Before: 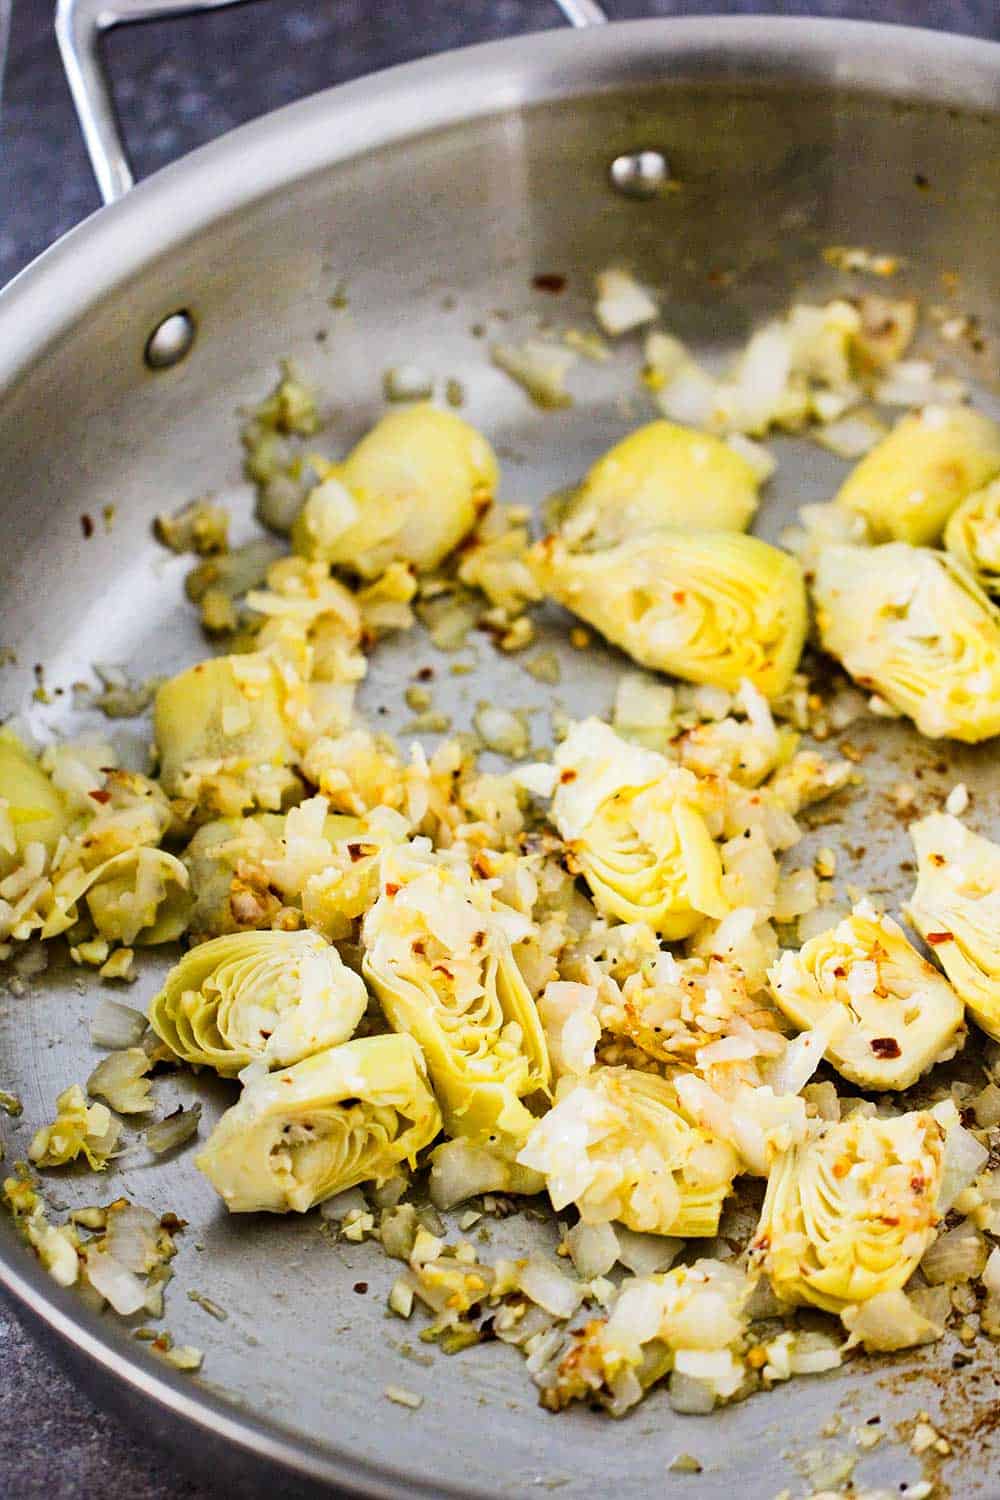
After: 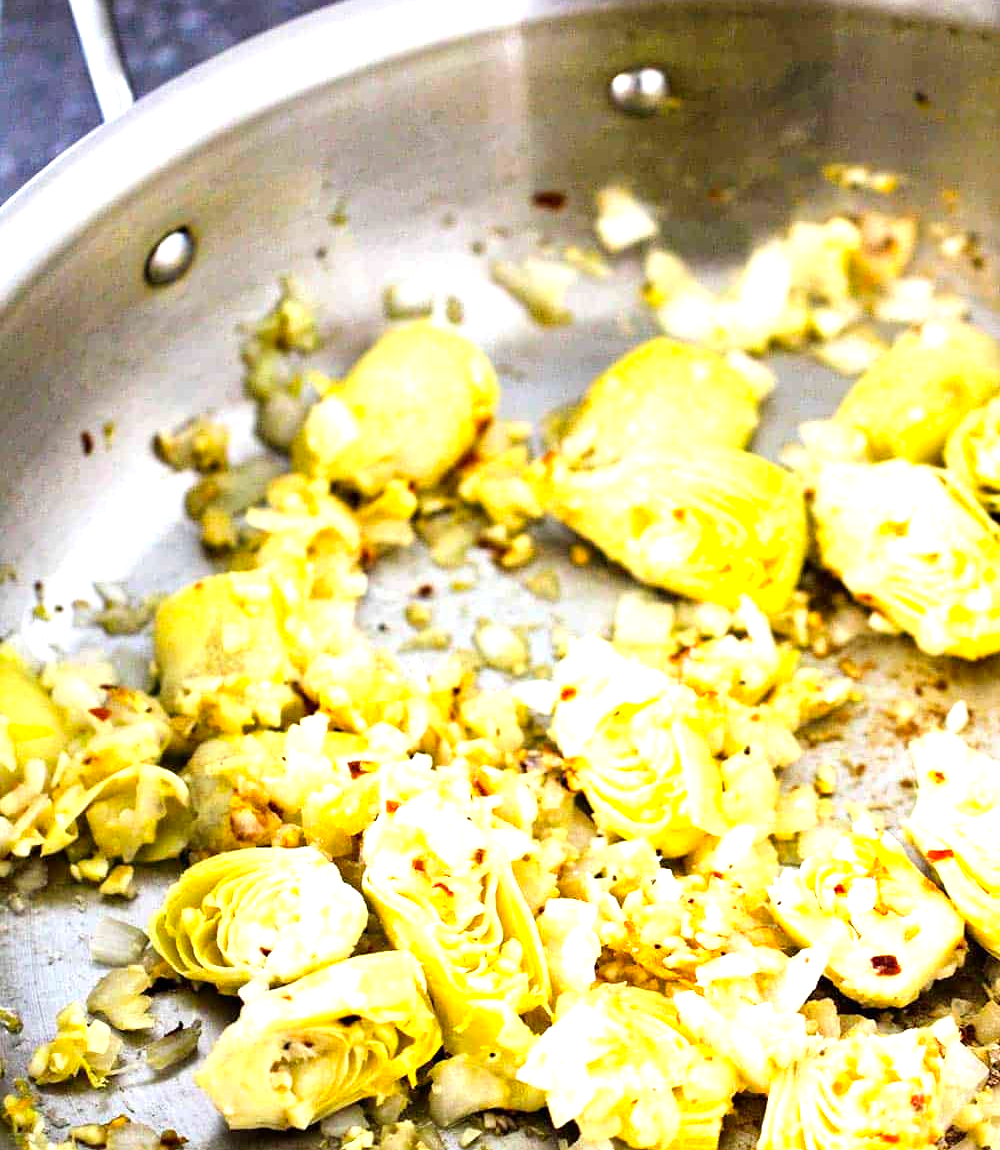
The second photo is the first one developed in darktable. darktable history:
color correction: highlights b* 0.029, saturation 1.13
crop: top 5.573%, bottom 17.75%
exposure: black level correction 0.001, exposure 0.499 EV, compensate exposure bias true, compensate highlight preservation false
tone equalizer: -8 EV -0.451 EV, -7 EV -0.355 EV, -6 EV -0.34 EV, -5 EV -0.221 EV, -3 EV 0.218 EV, -2 EV 0.351 EV, -1 EV 0.41 EV, +0 EV 0.398 EV
